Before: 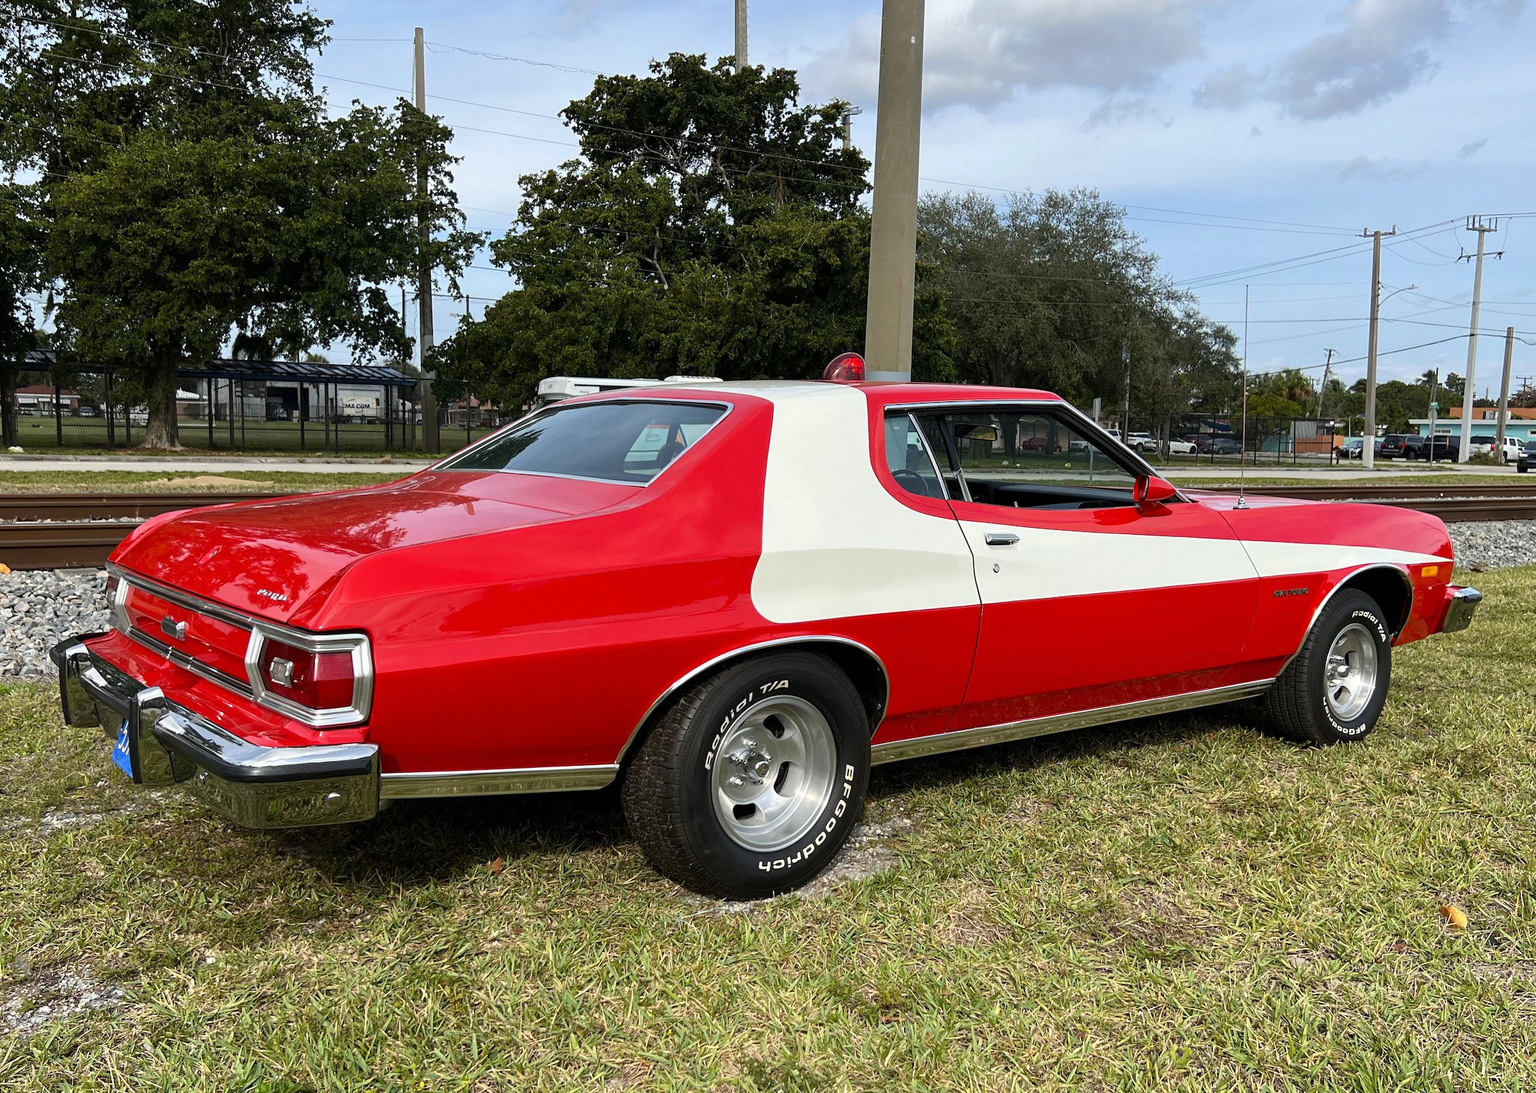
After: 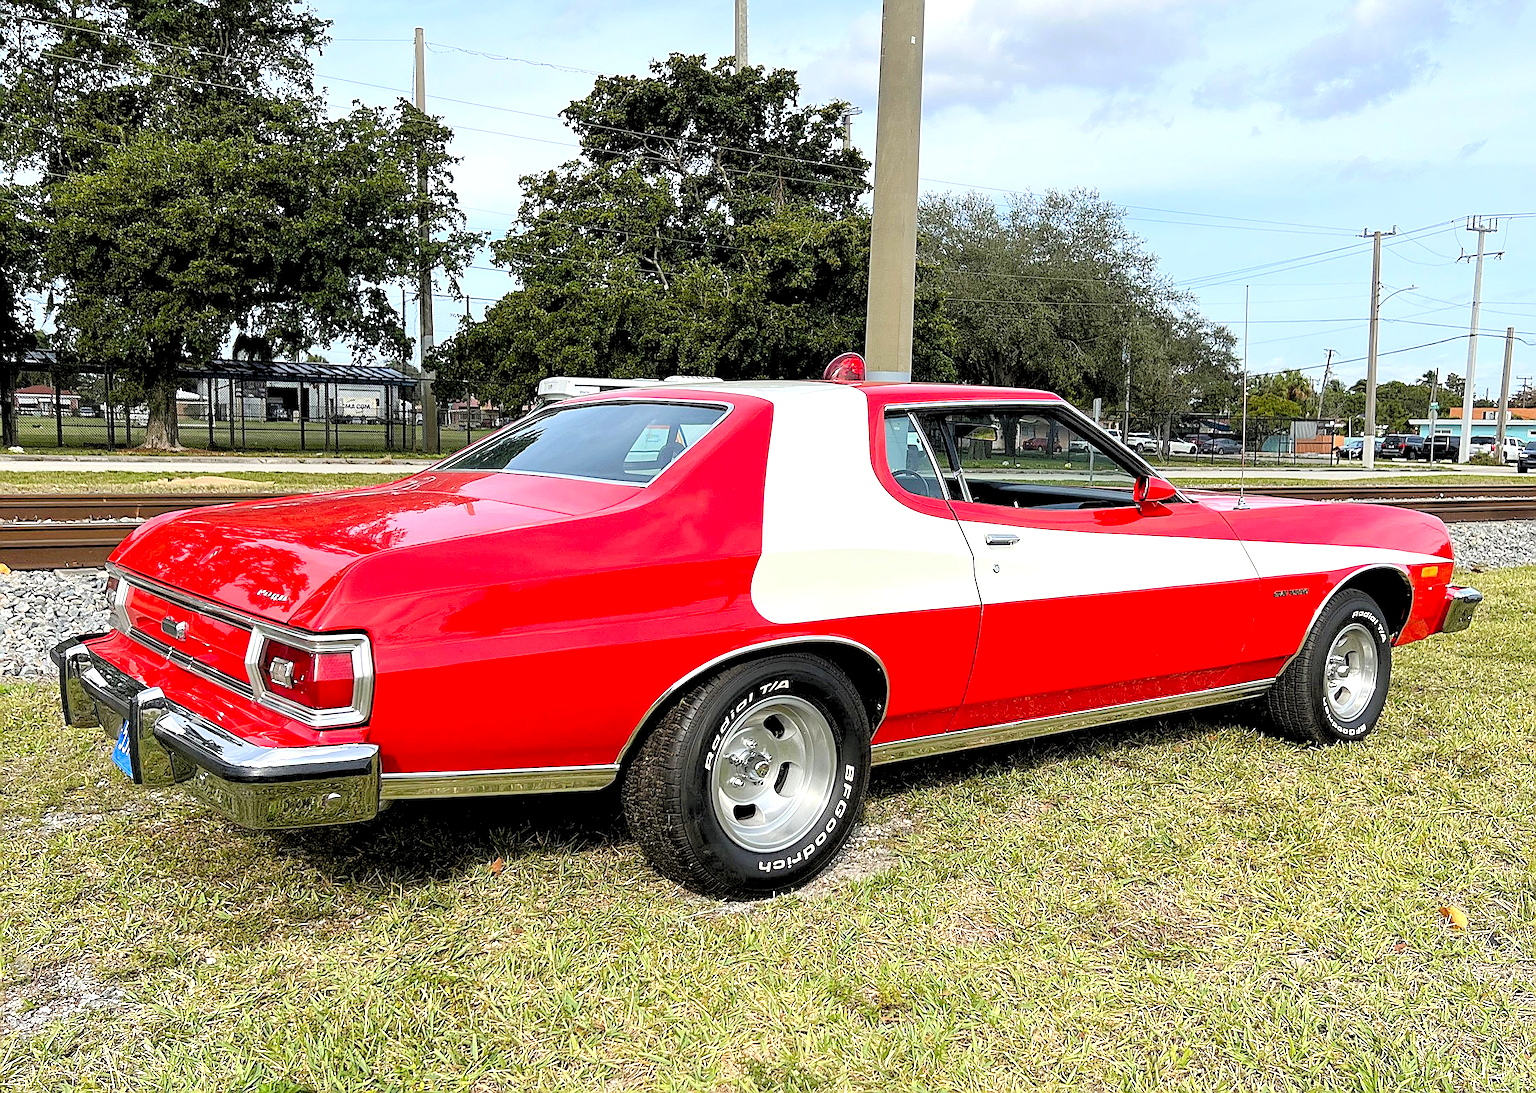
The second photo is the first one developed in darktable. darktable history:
levels: levels [0.093, 0.434, 0.988]
sharpen: radius 1.4, amount 1.25, threshold 0.7
exposure: exposure 0.4 EV, compensate highlight preservation false
